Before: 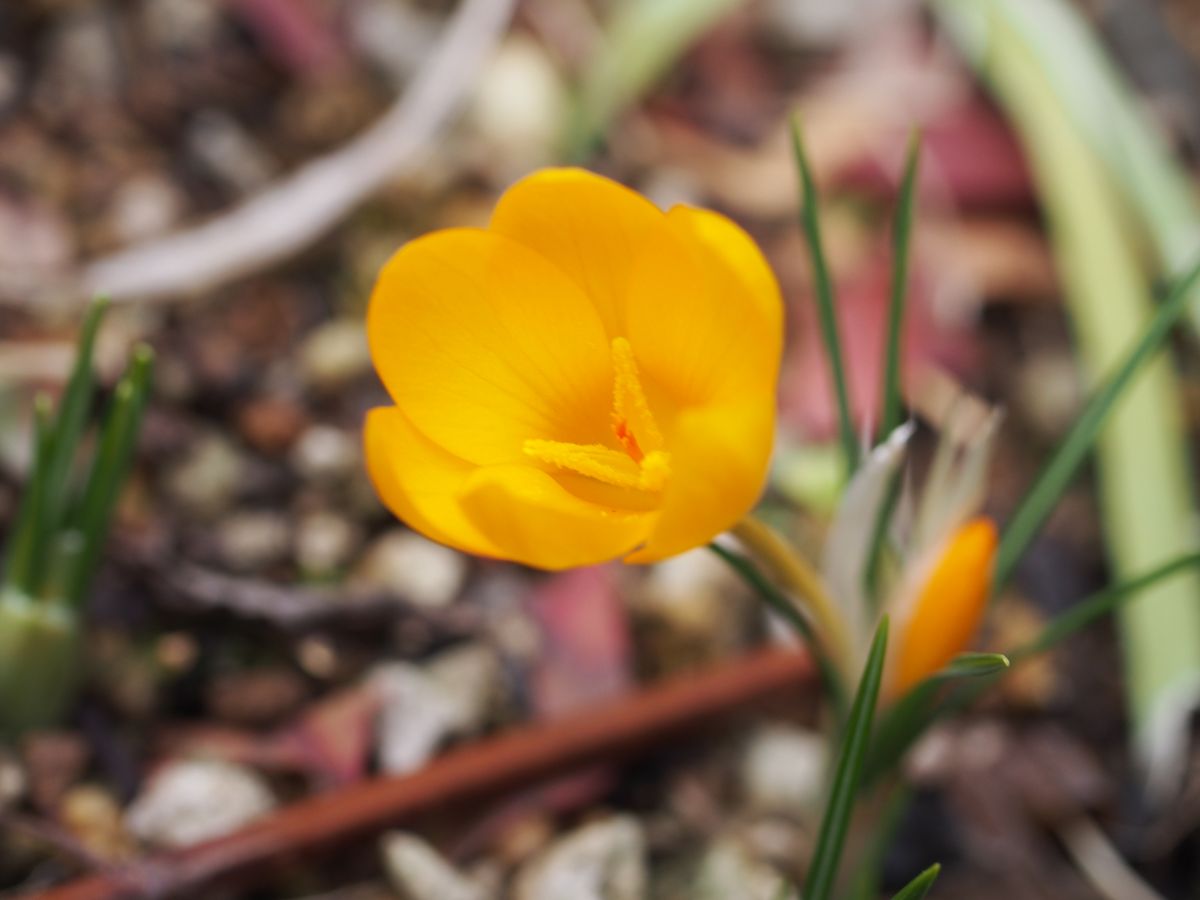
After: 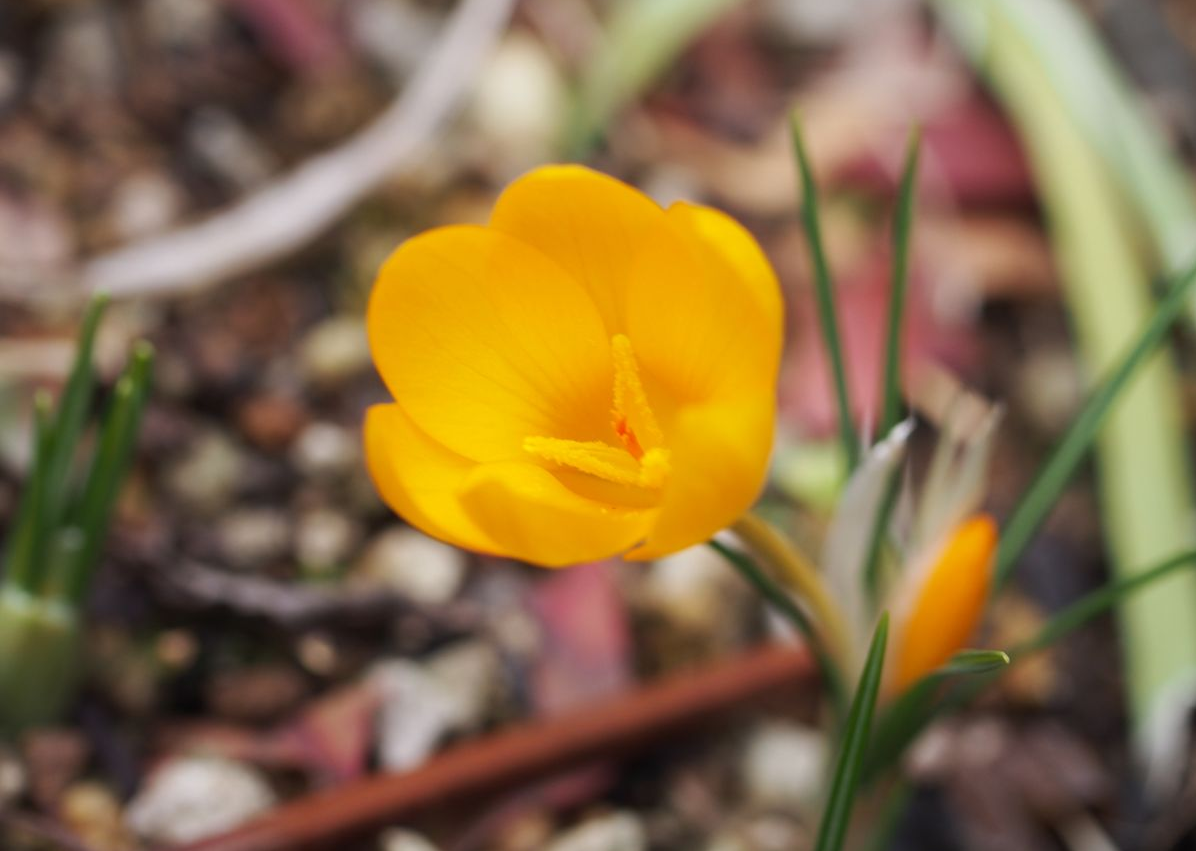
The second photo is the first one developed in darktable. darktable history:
crop: top 0.359%, right 0.264%, bottom 5.007%
